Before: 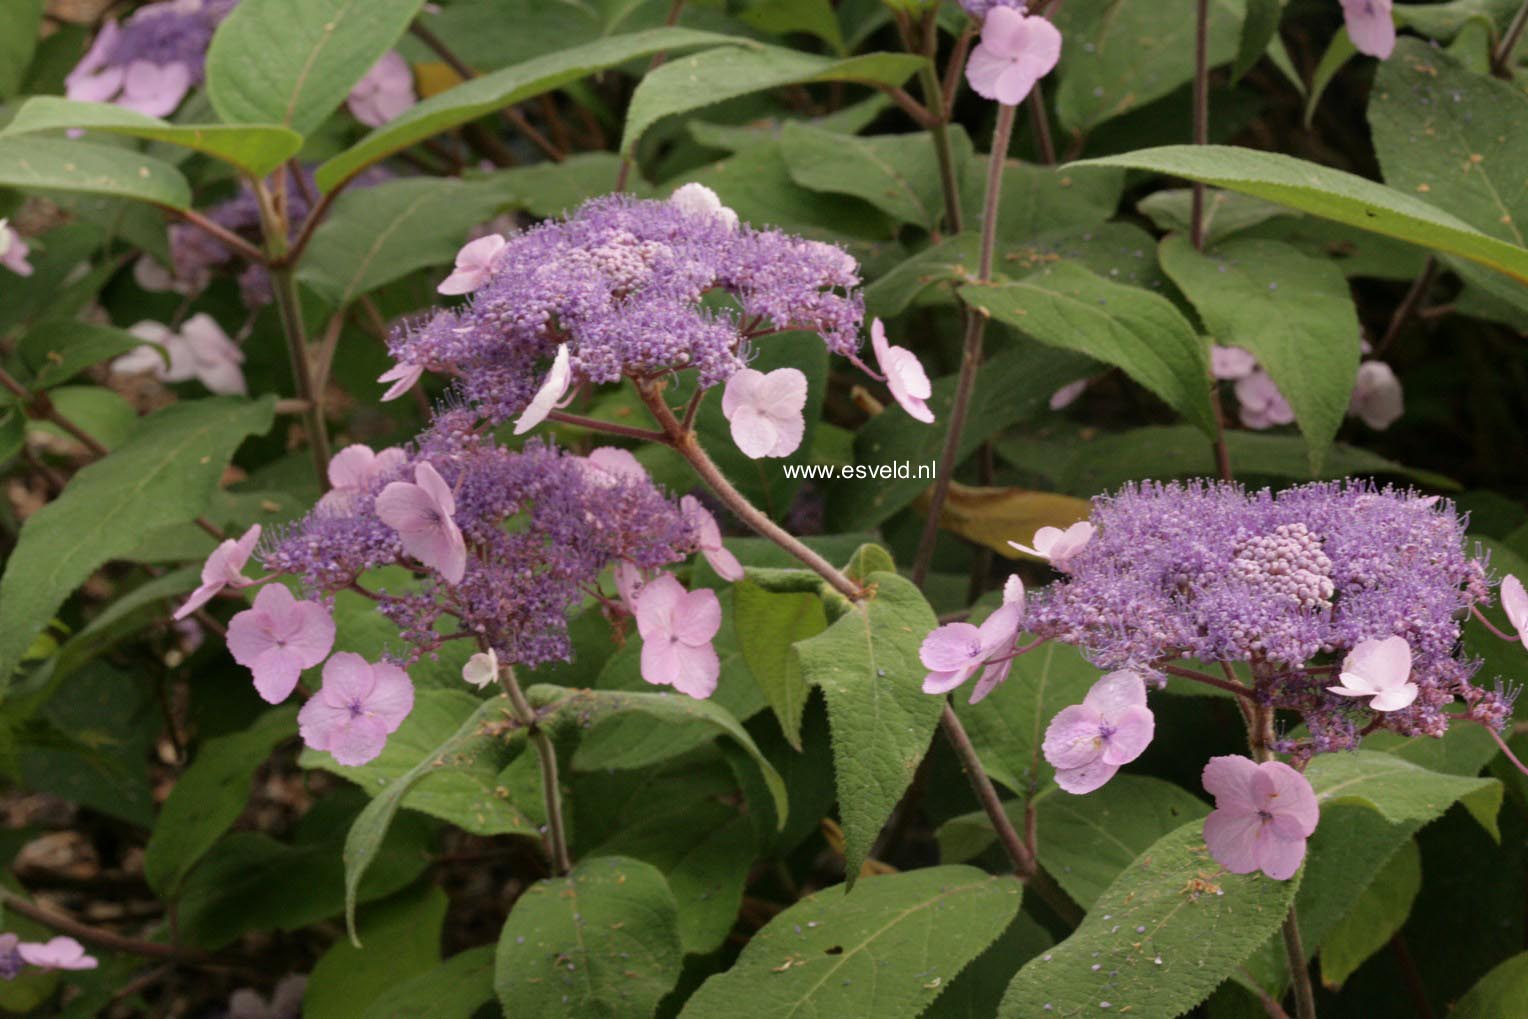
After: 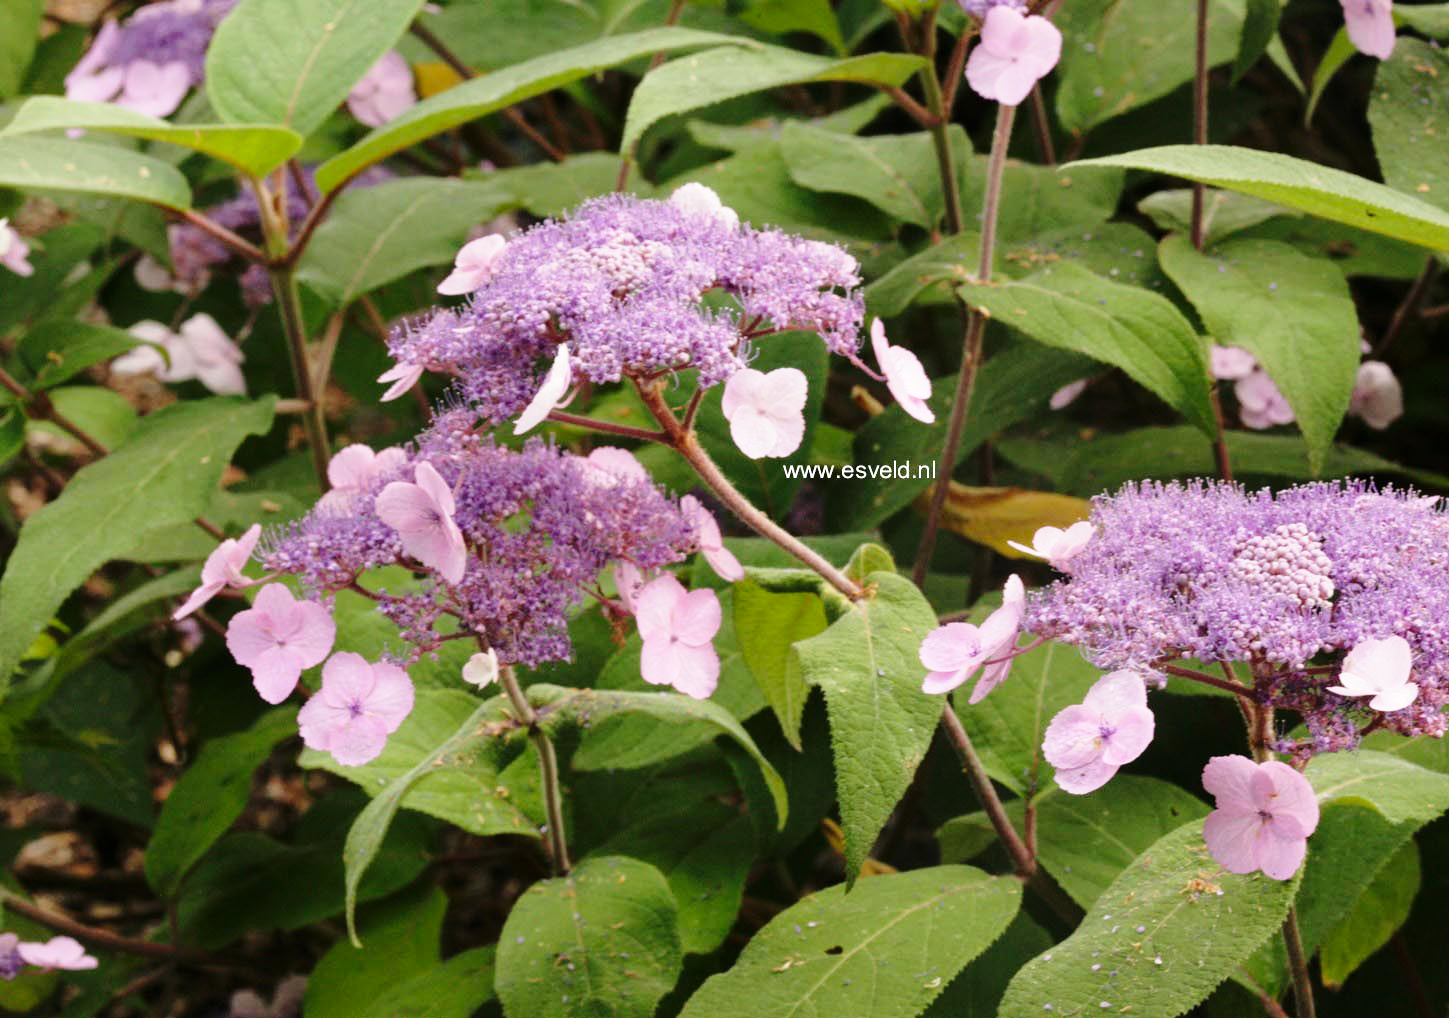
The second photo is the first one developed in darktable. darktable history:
crop and rotate: right 5.167%
base curve: curves: ch0 [(0, 0) (0.028, 0.03) (0.121, 0.232) (0.46, 0.748) (0.859, 0.968) (1, 1)], preserve colors none
